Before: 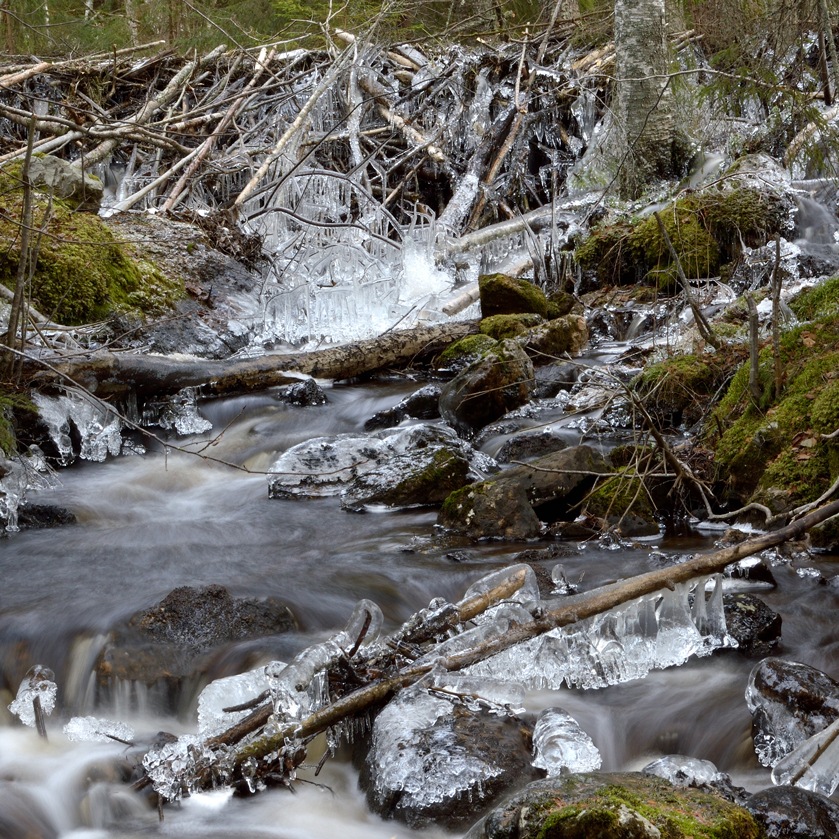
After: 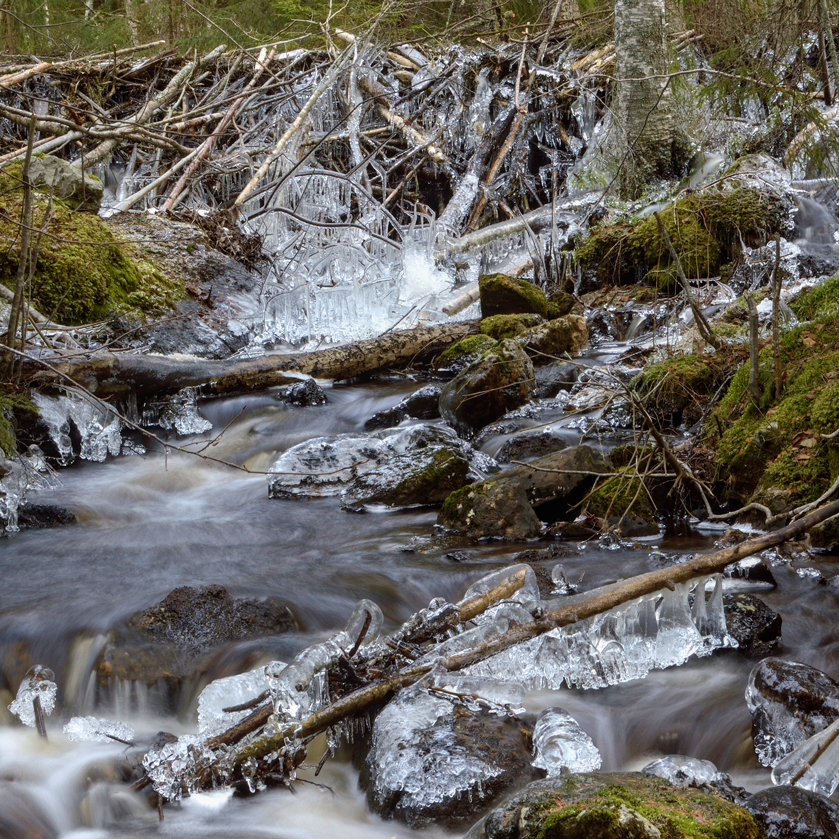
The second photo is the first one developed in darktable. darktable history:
local contrast: detail 110%
velvia: on, module defaults
